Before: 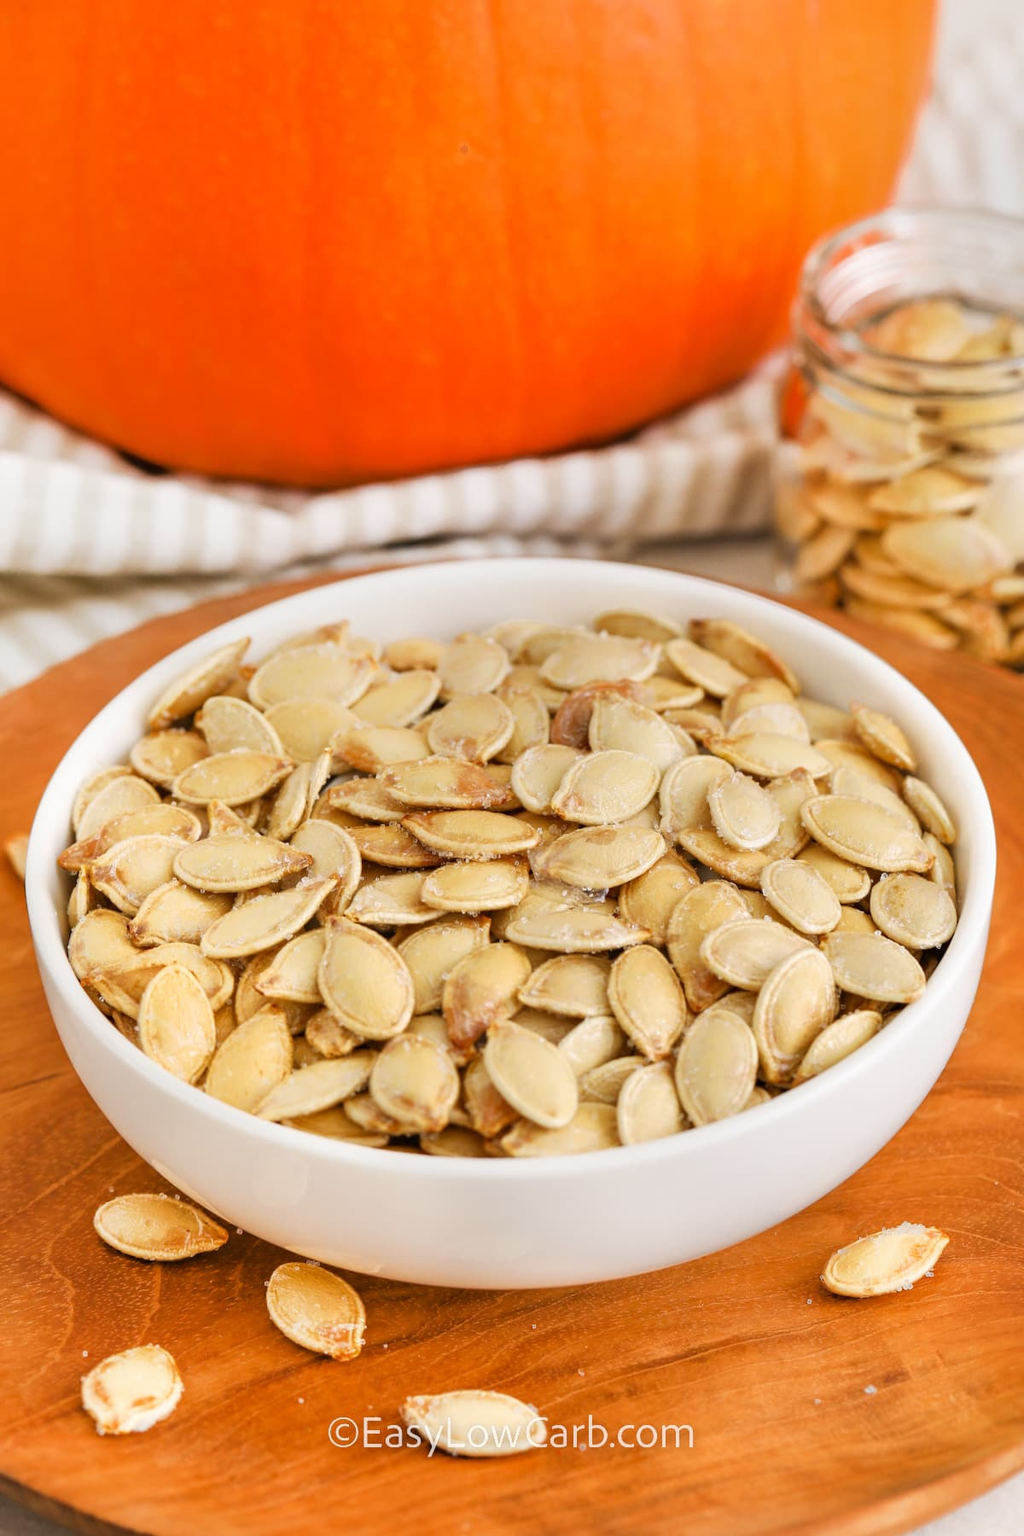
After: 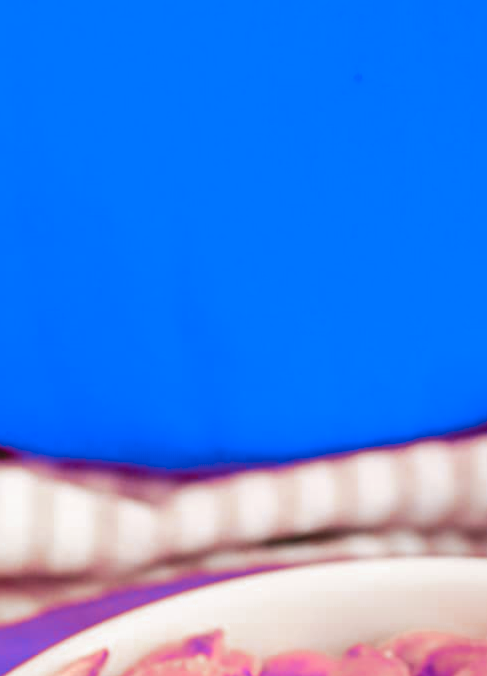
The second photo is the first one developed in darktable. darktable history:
crop: left 15.523%, top 5.438%, right 43.823%, bottom 56.961%
color zones: curves: ch0 [(0.826, 0.353)]; ch1 [(0.242, 0.647) (0.889, 0.342)]; ch2 [(0.246, 0.089) (0.969, 0.068)]
local contrast: detail 109%
exposure: exposure 0.178 EV, compensate exposure bias true, compensate highlight preservation false
